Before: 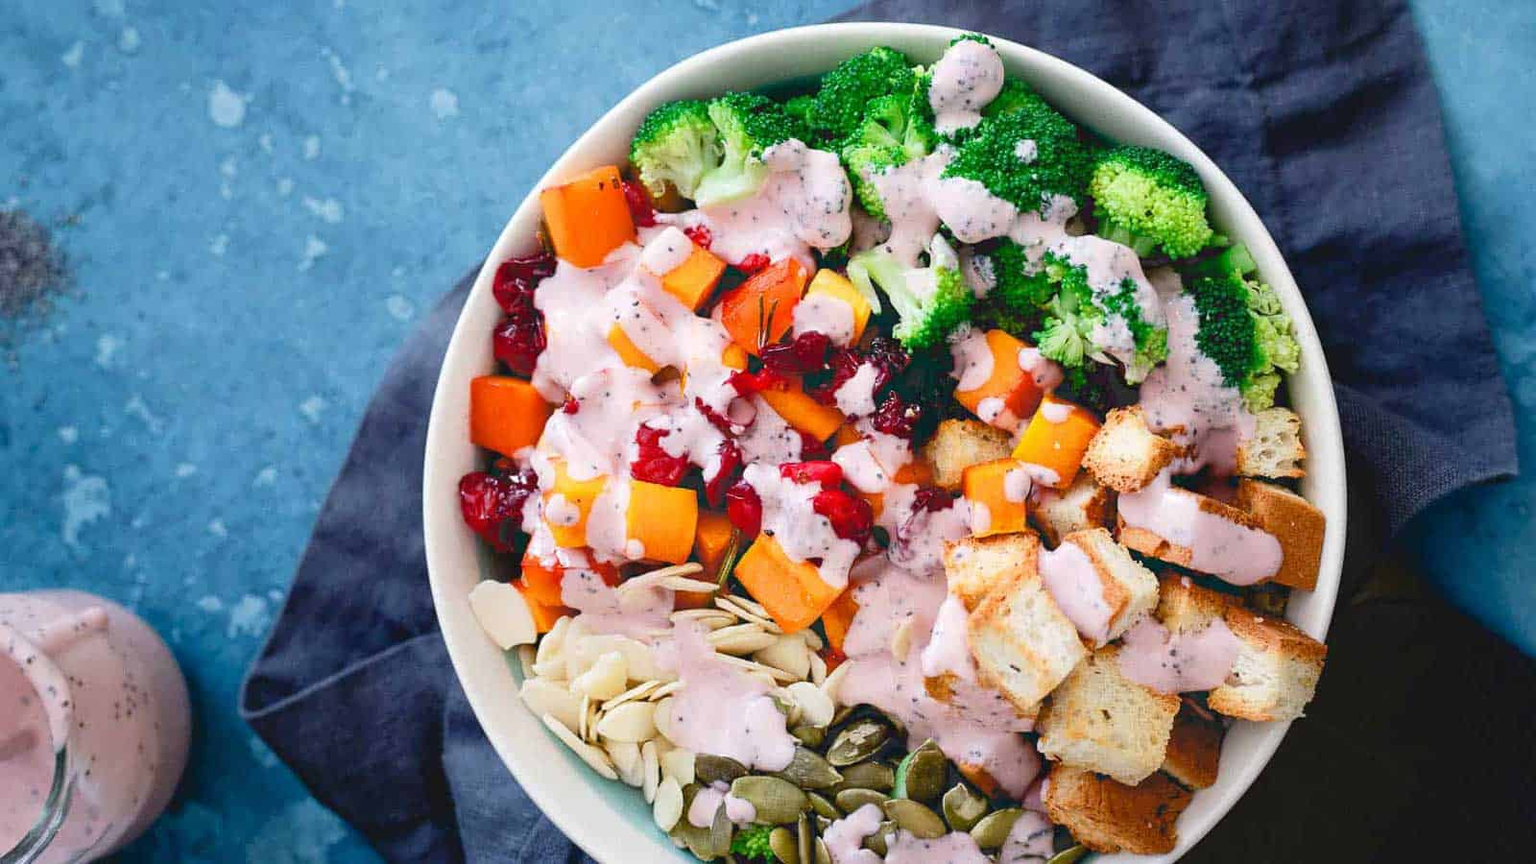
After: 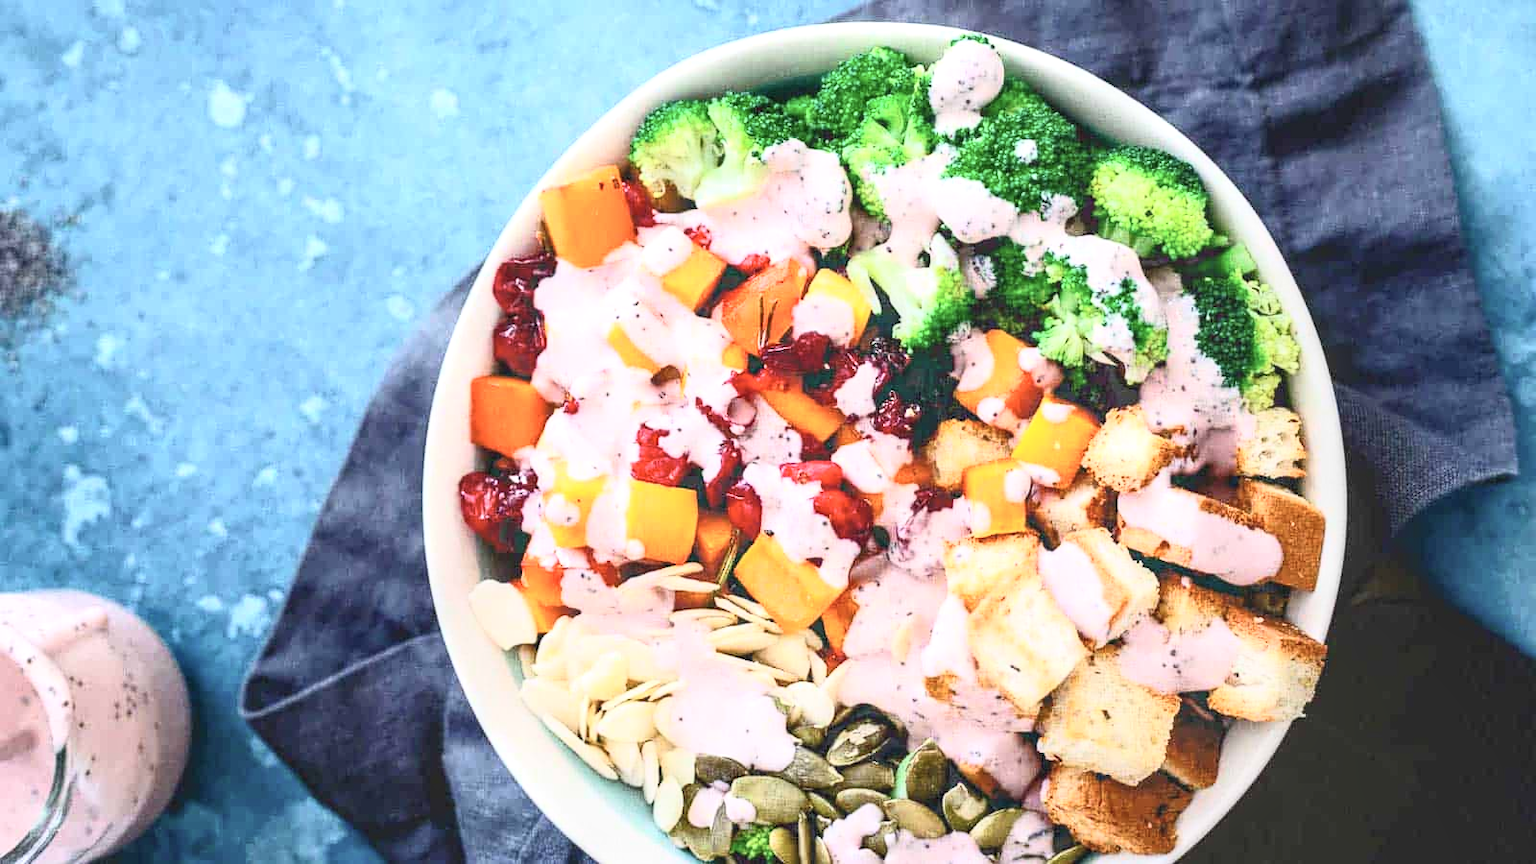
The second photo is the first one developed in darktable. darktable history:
contrast brightness saturation: contrast 0.381, brightness 0.526
local contrast: detail 130%
